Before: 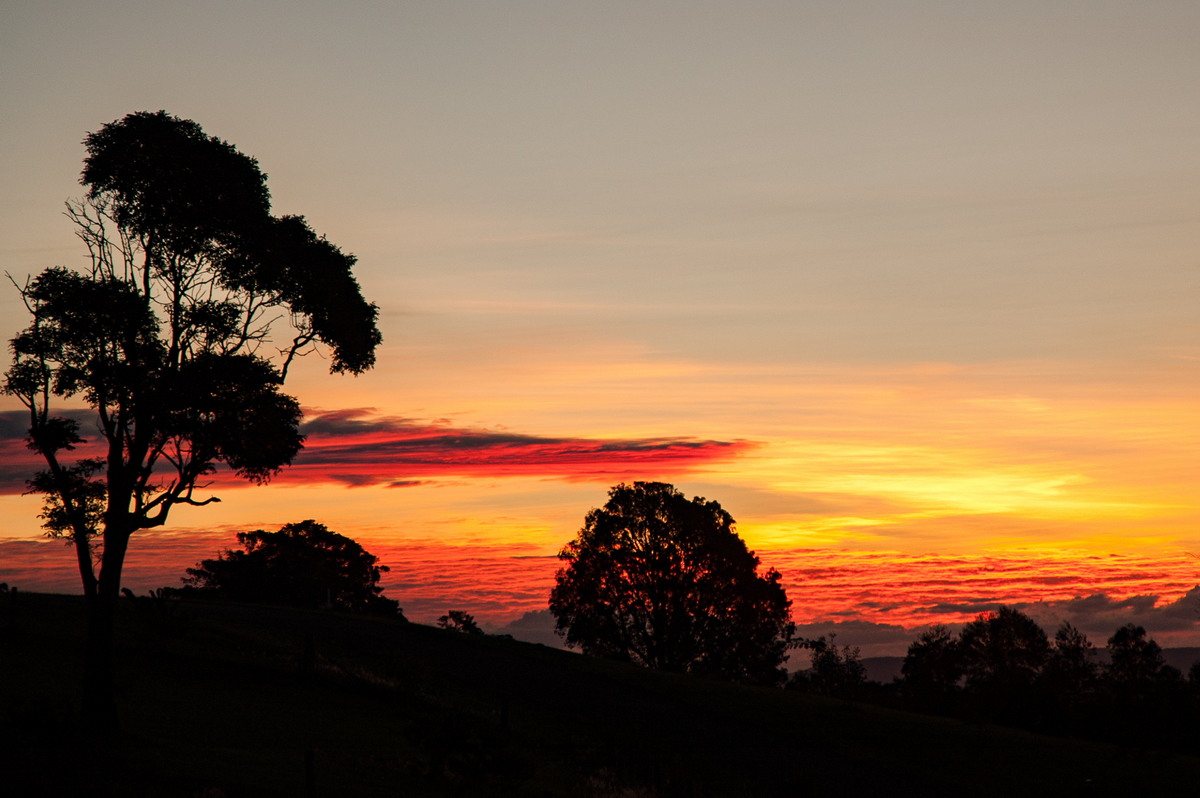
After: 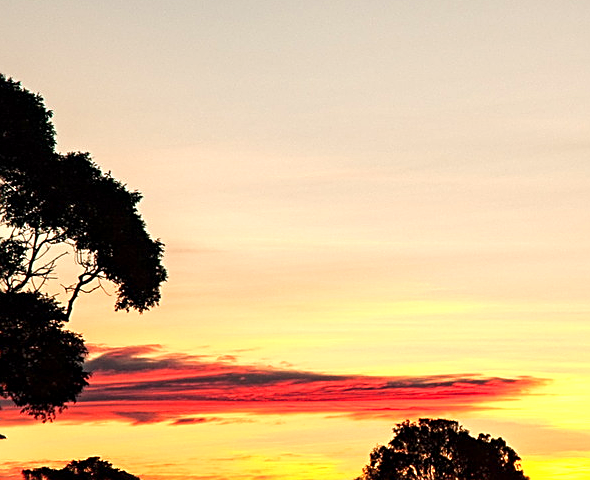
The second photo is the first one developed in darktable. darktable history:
crop: left 17.958%, top 7.908%, right 32.818%, bottom 31.864%
local contrast: highlights 105%, shadows 101%, detail 119%, midtone range 0.2
exposure: black level correction 0, exposure 0.898 EV, compensate exposure bias true, compensate highlight preservation false
sharpen: on, module defaults
